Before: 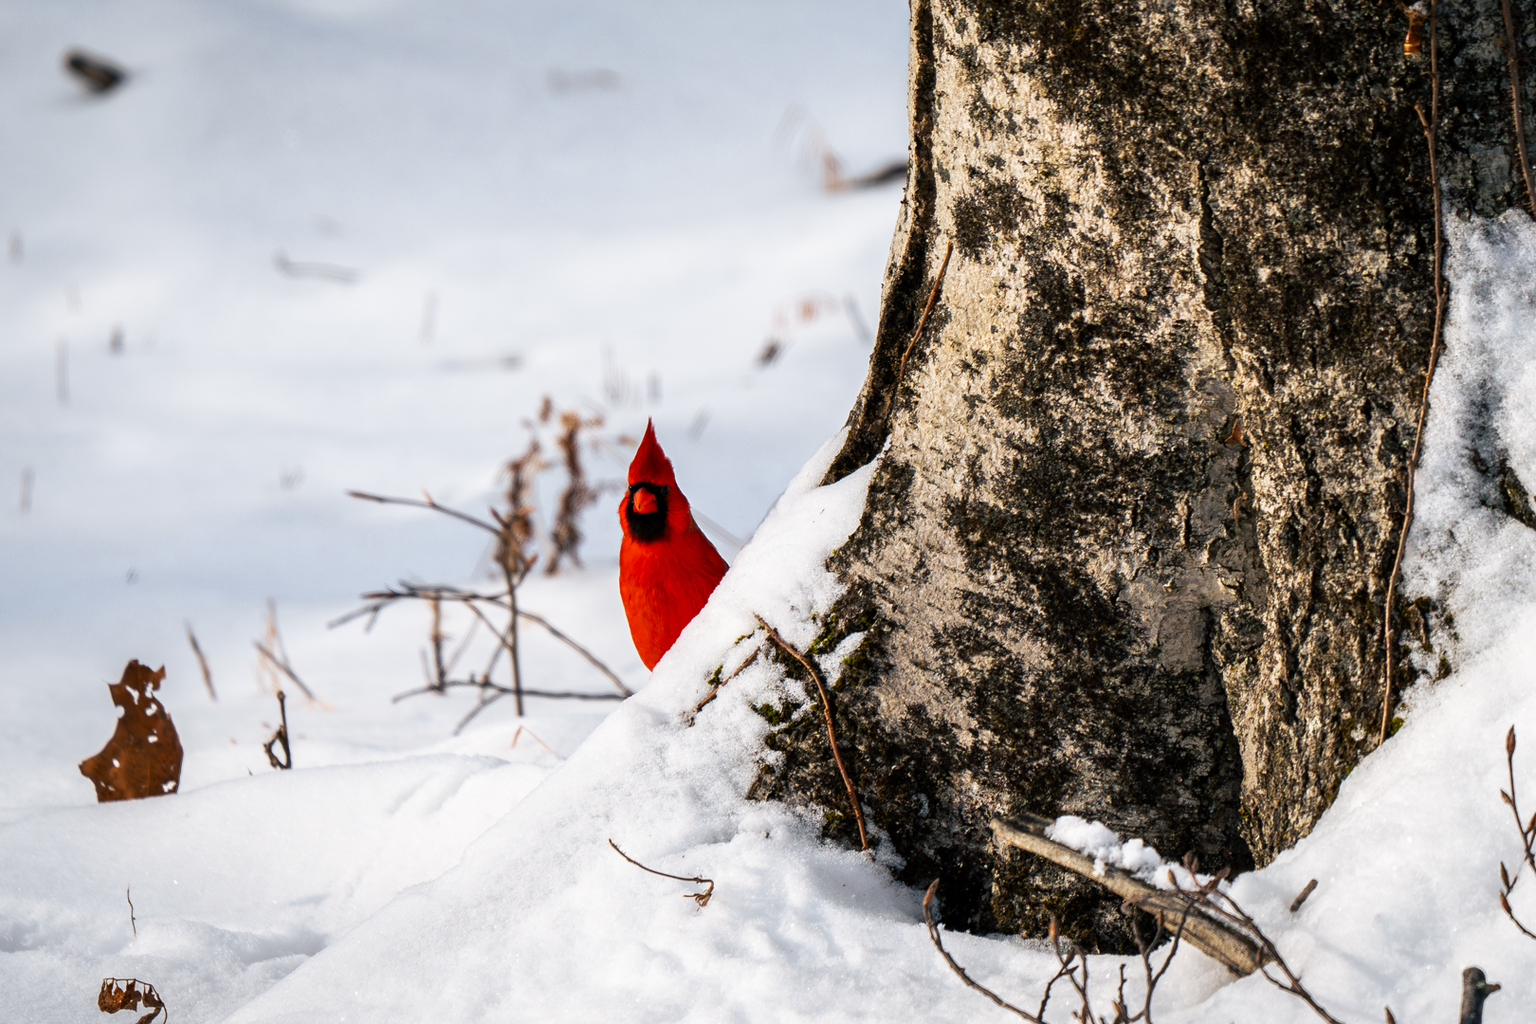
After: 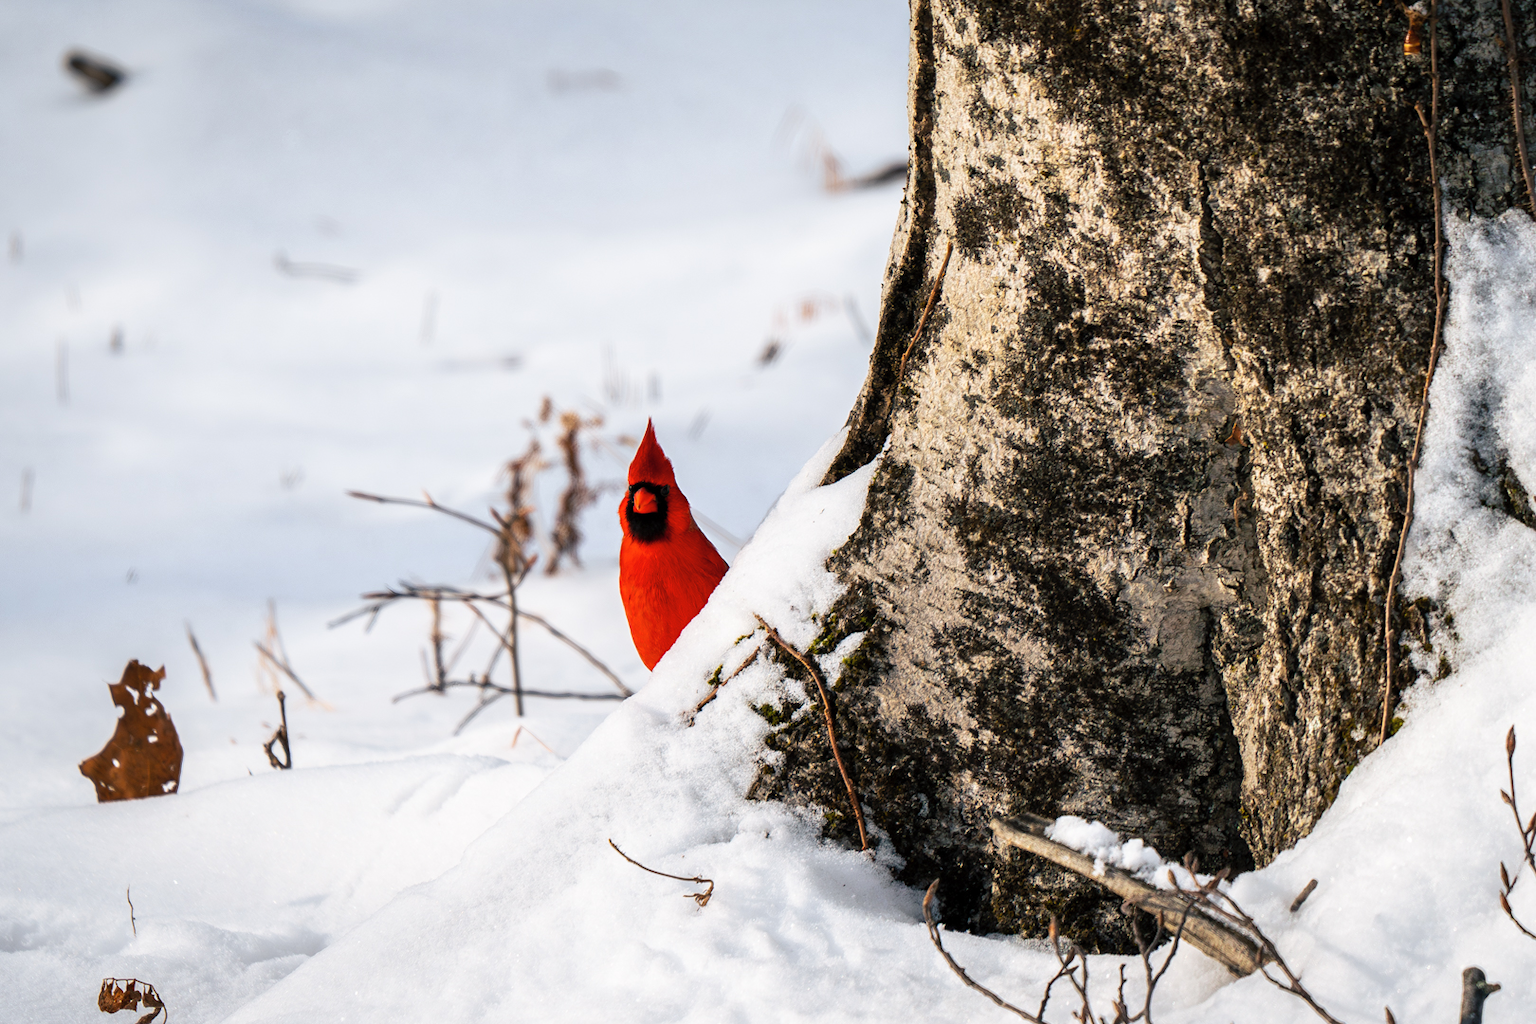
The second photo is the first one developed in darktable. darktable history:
contrast brightness saturation: contrast 0.054, brightness 0.061, saturation 0.014
